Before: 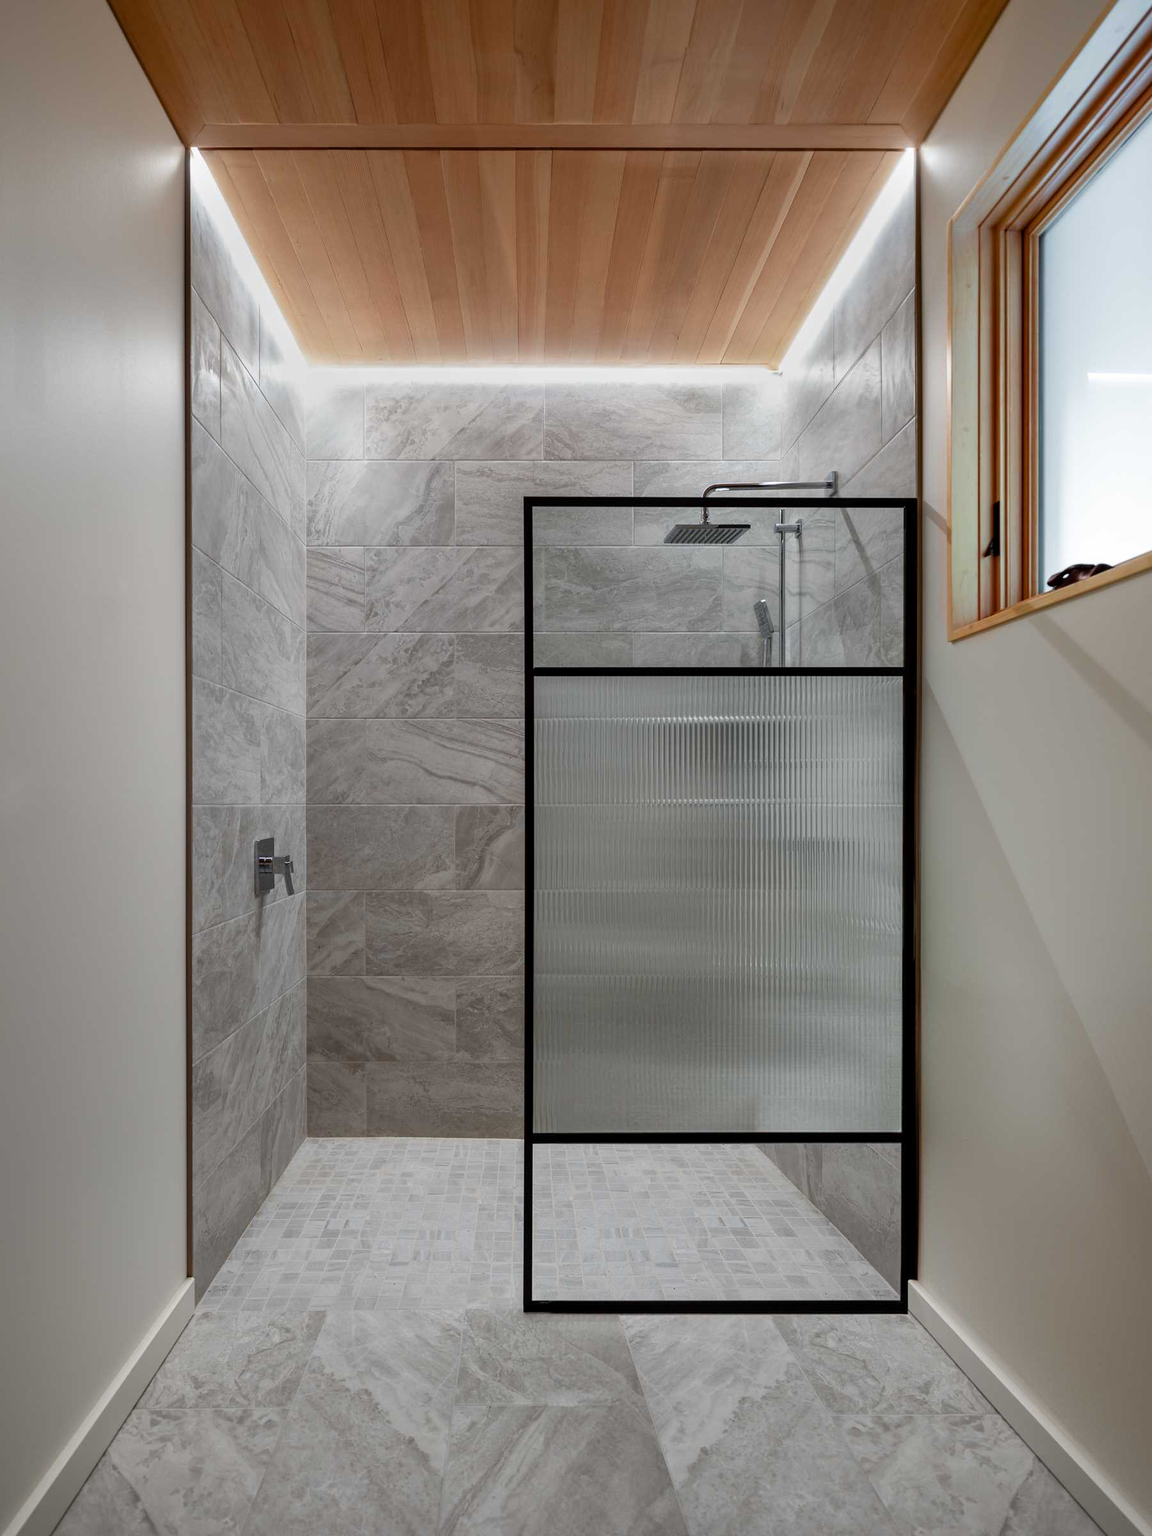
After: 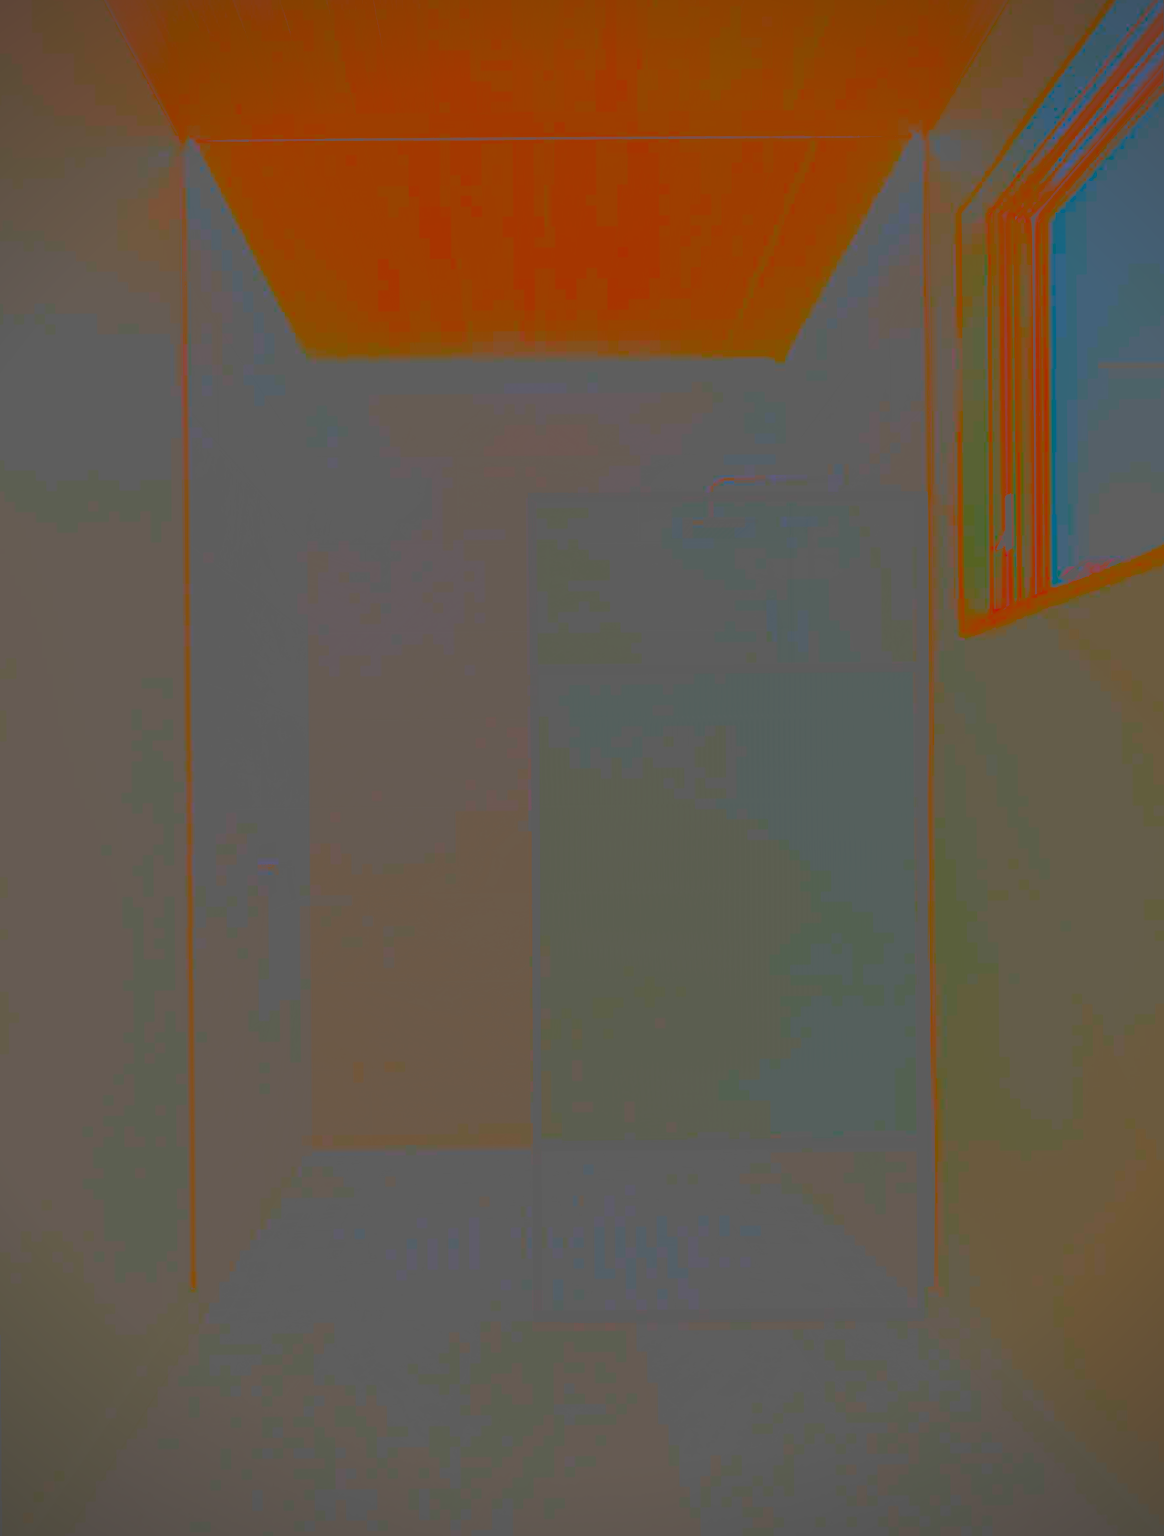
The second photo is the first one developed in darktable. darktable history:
vignetting: fall-off start 91.19%
rotate and perspective: rotation -0.45°, automatic cropping original format, crop left 0.008, crop right 0.992, crop top 0.012, crop bottom 0.988
color balance rgb: linear chroma grading › global chroma 9%, perceptual saturation grading › global saturation 36%, perceptual saturation grading › shadows 35%, perceptual brilliance grading › global brilliance 15%, perceptual brilliance grading › shadows -35%, global vibrance 15%
contrast brightness saturation: contrast -0.99, brightness -0.17, saturation 0.75
